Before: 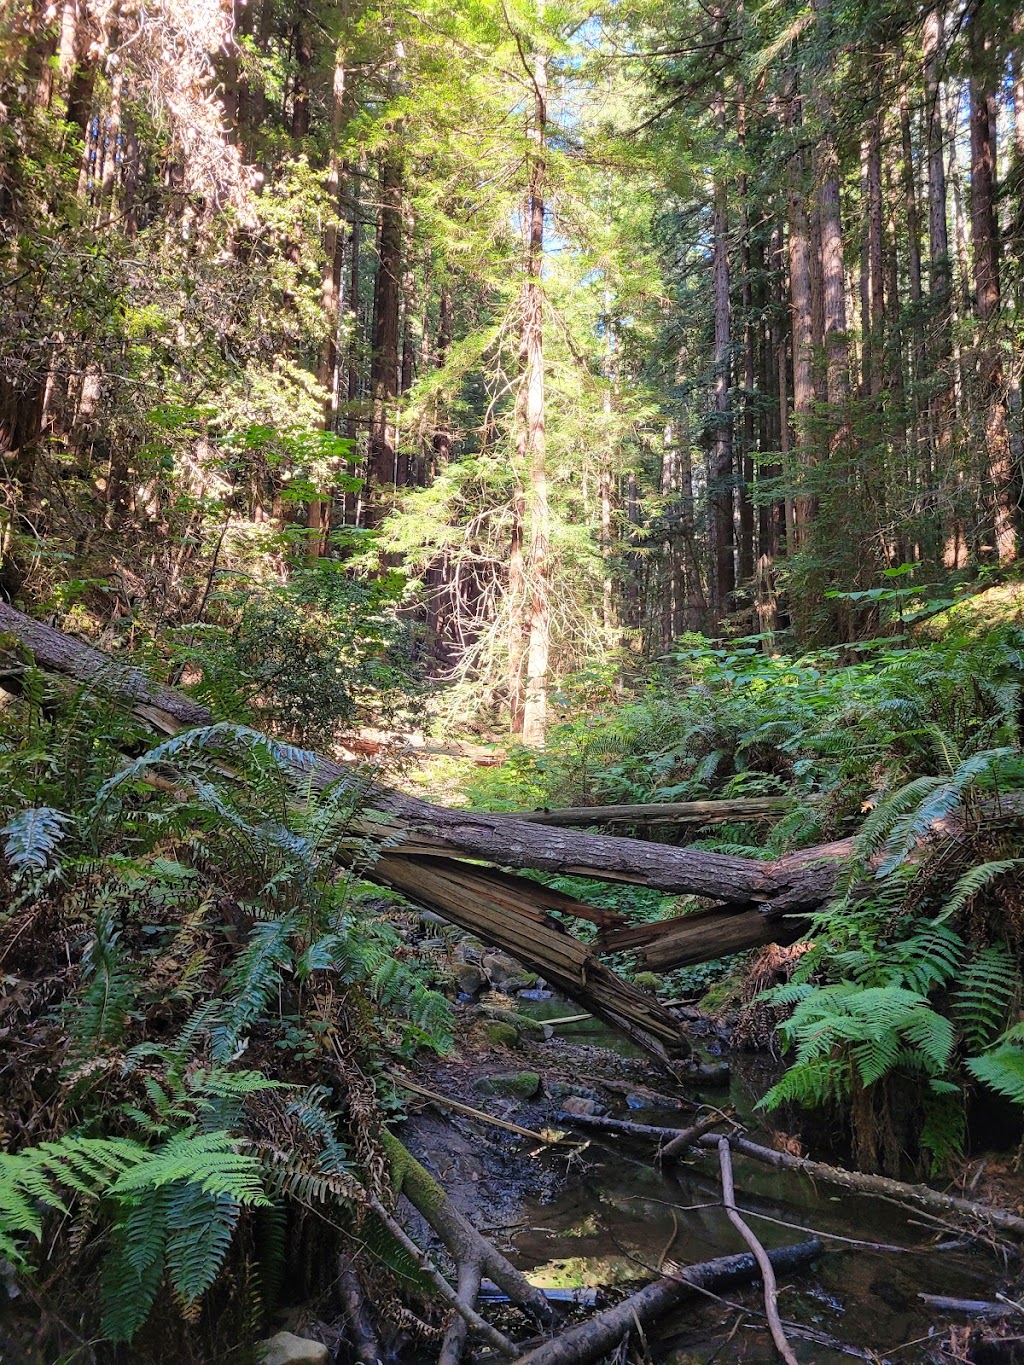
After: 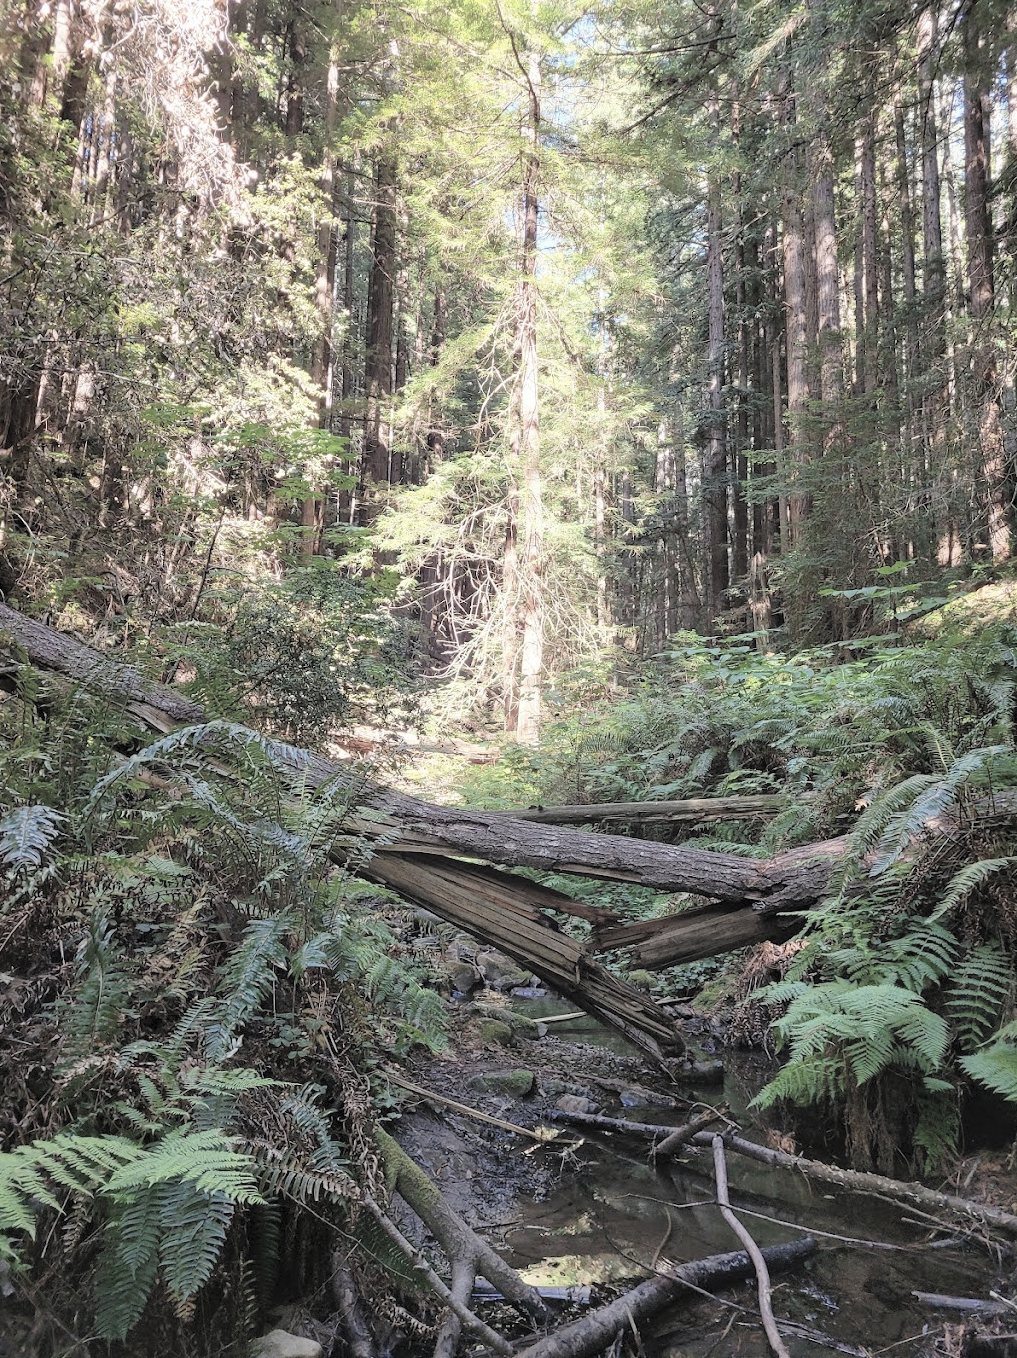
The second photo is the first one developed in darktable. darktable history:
crop and rotate: left 0.614%, top 0.179%, bottom 0.309%
contrast brightness saturation: brightness 0.18, saturation -0.5
